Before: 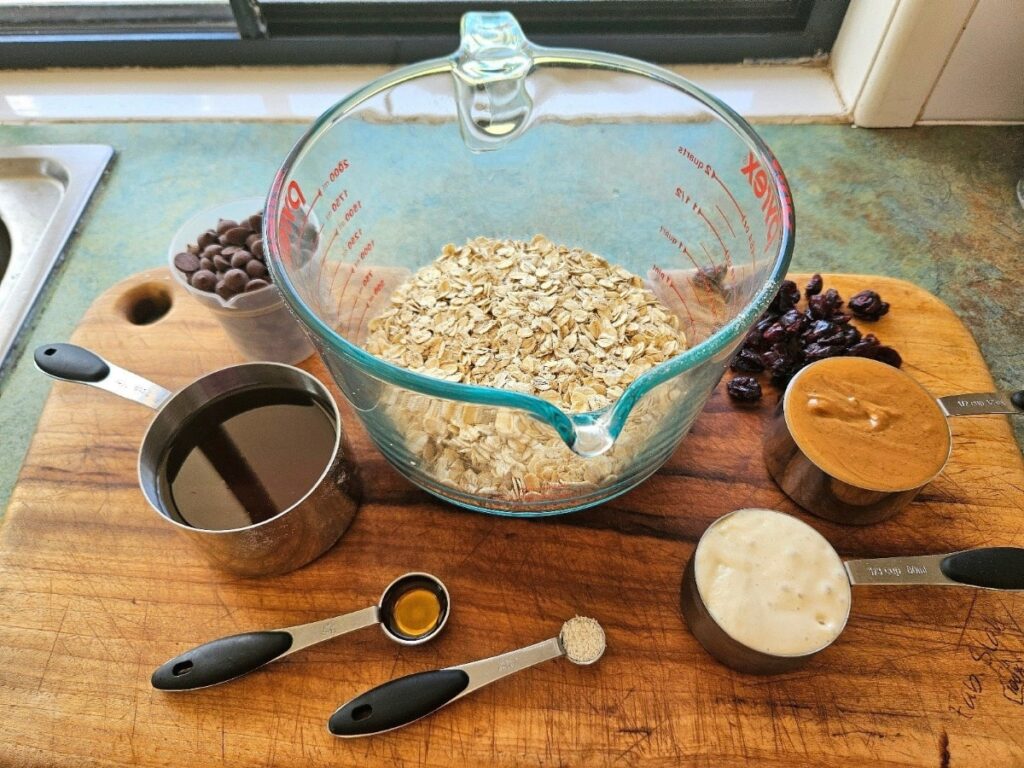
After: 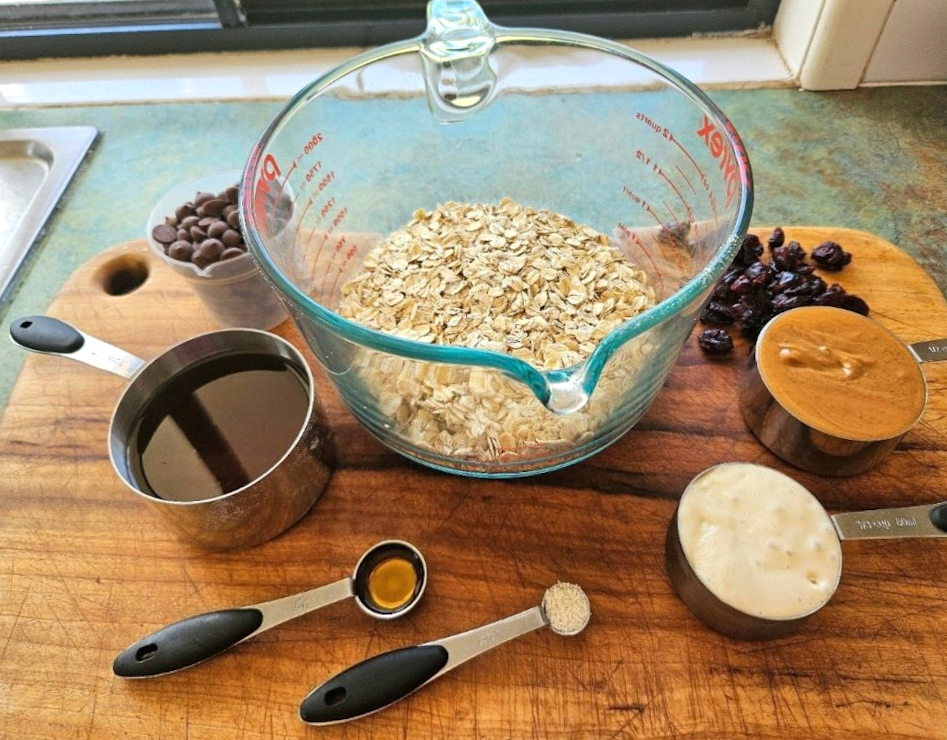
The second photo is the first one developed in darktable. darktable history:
exposure: exposure 0.081 EV, compensate highlight preservation false
rotate and perspective: rotation -1.68°, lens shift (vertical) -0.146, crop left 0.049, crop right 0.912, crop top 0.032, crop bottom 0.96
